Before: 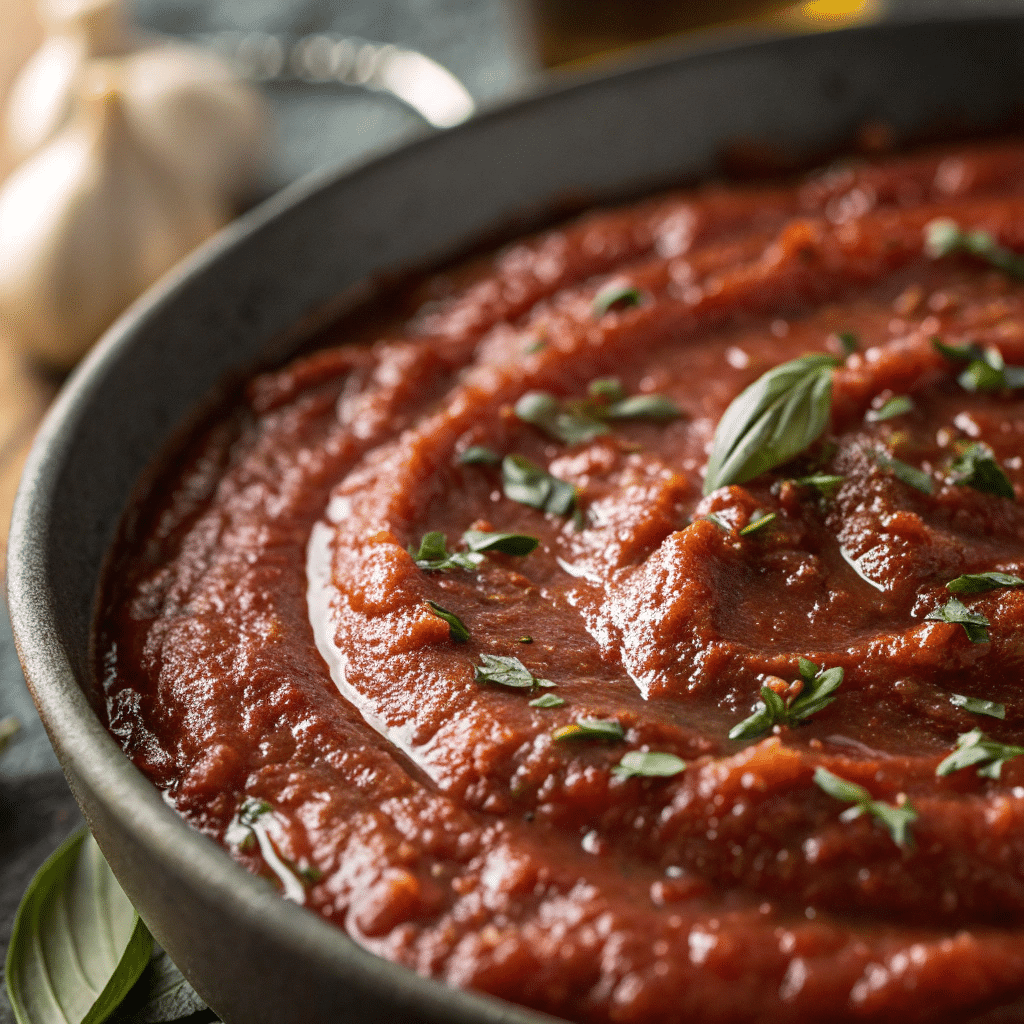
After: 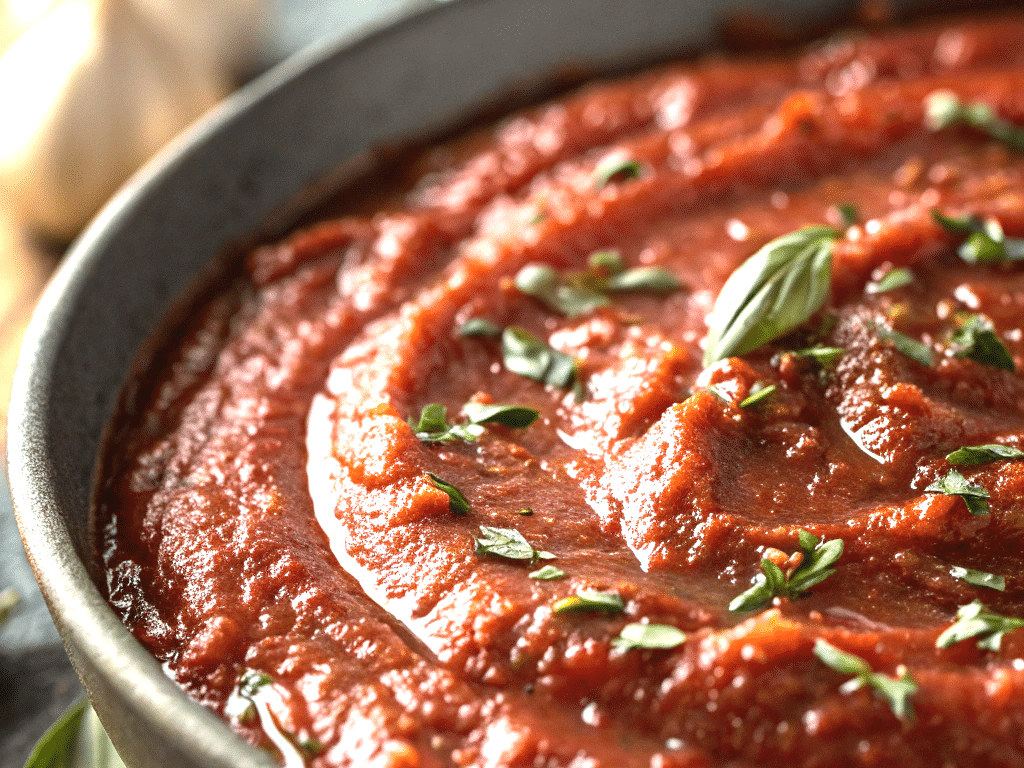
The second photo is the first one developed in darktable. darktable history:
crop and rotate: top 12.5%, bottom 12.5%
exposure: black level correction 0, exposure 1.1 EV, compensate exposure bias true, compensate highlight preservation false
